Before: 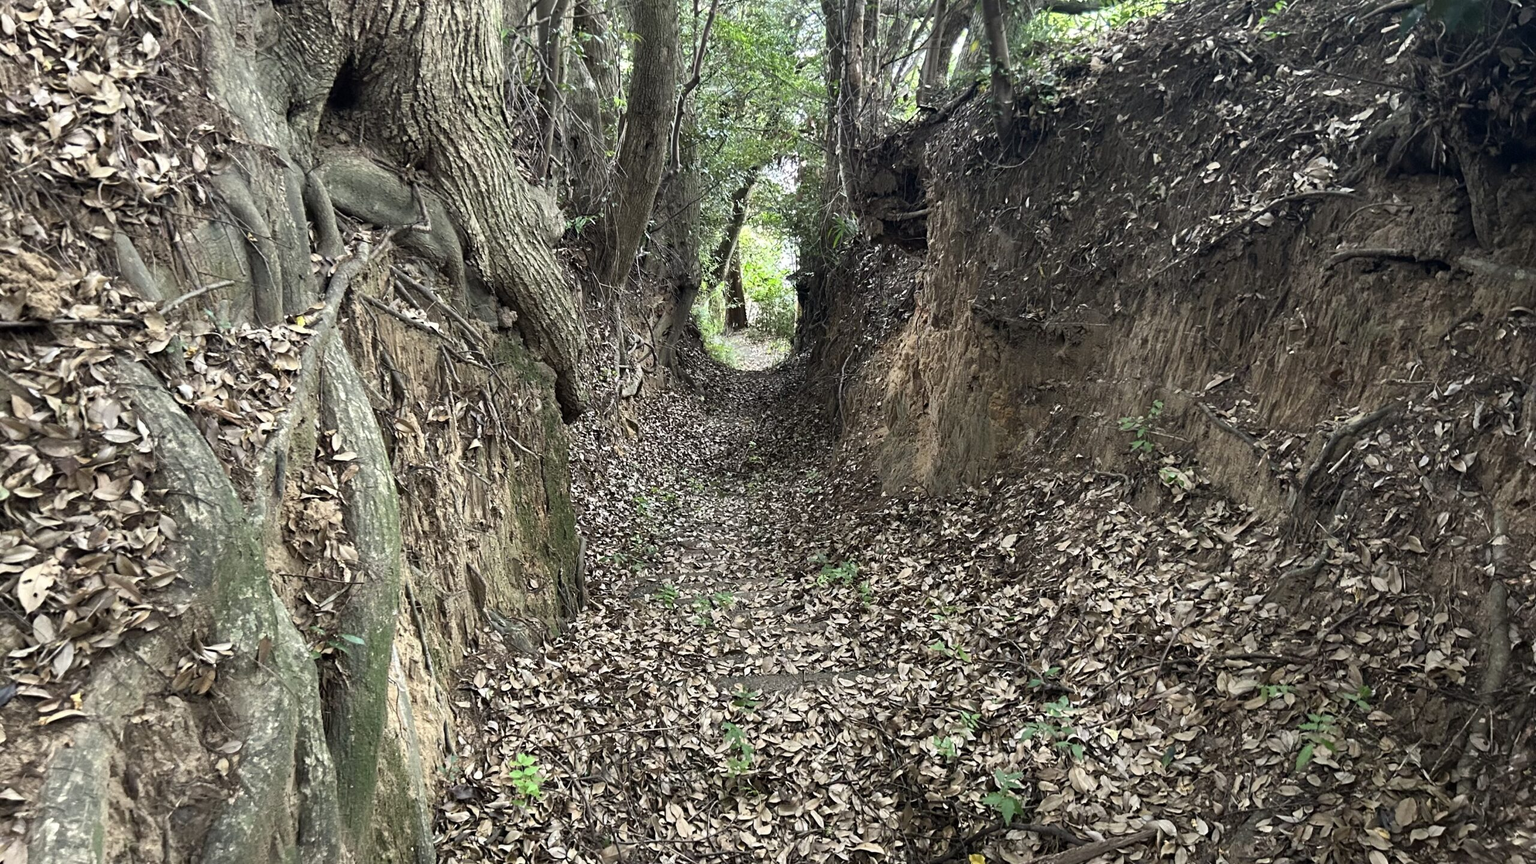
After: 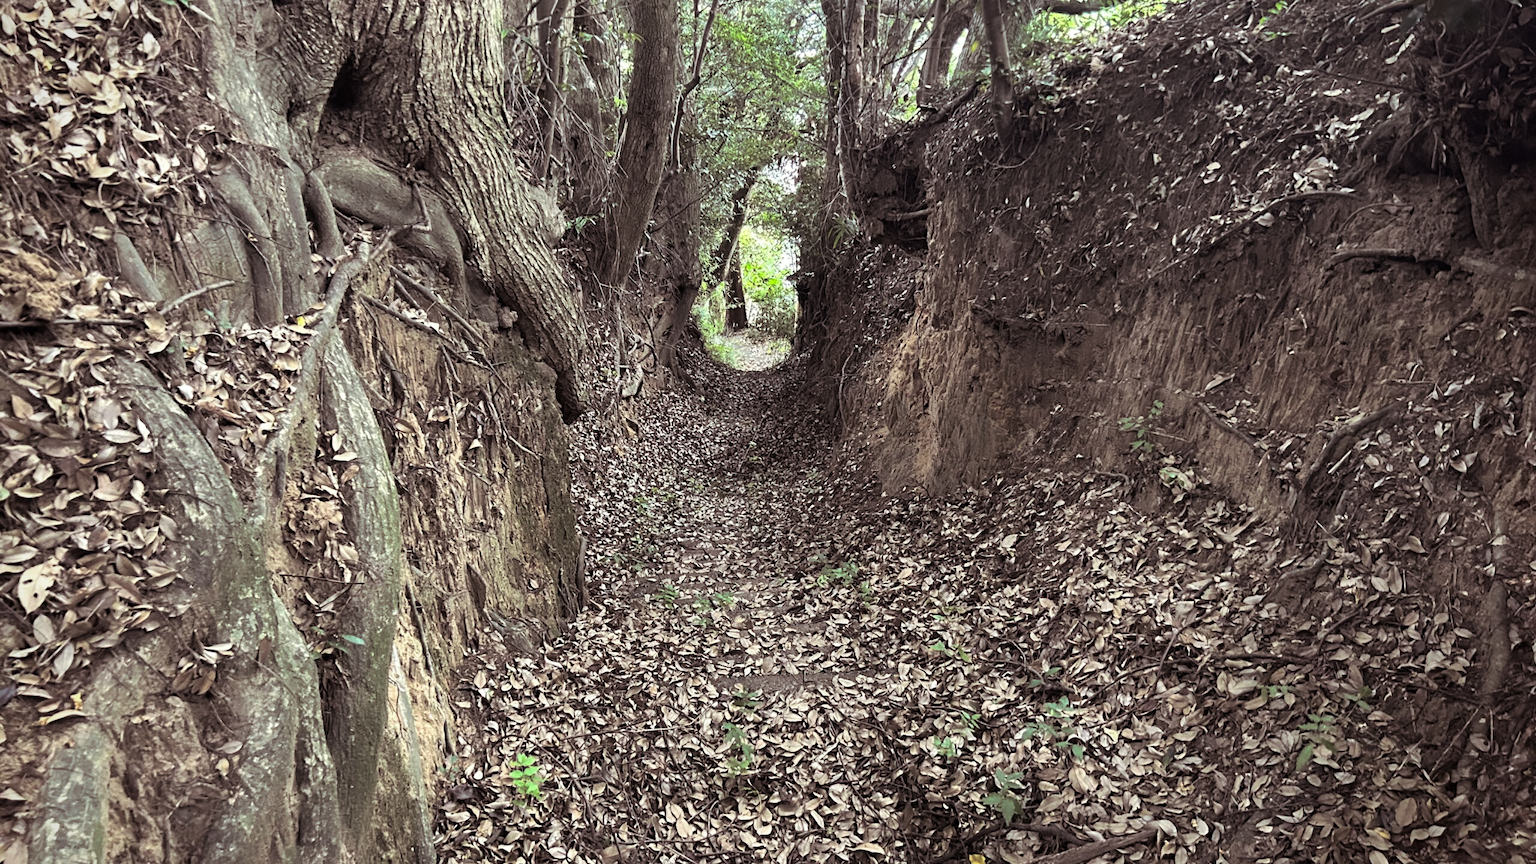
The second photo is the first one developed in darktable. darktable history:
split-toning: shadows › saturation 0.2
tone equalizer: on, module defaults
vignetting: fall-off start 88.53%, fall-off radius 44.2%, saturation 0.376, width/height ratio 1.161
